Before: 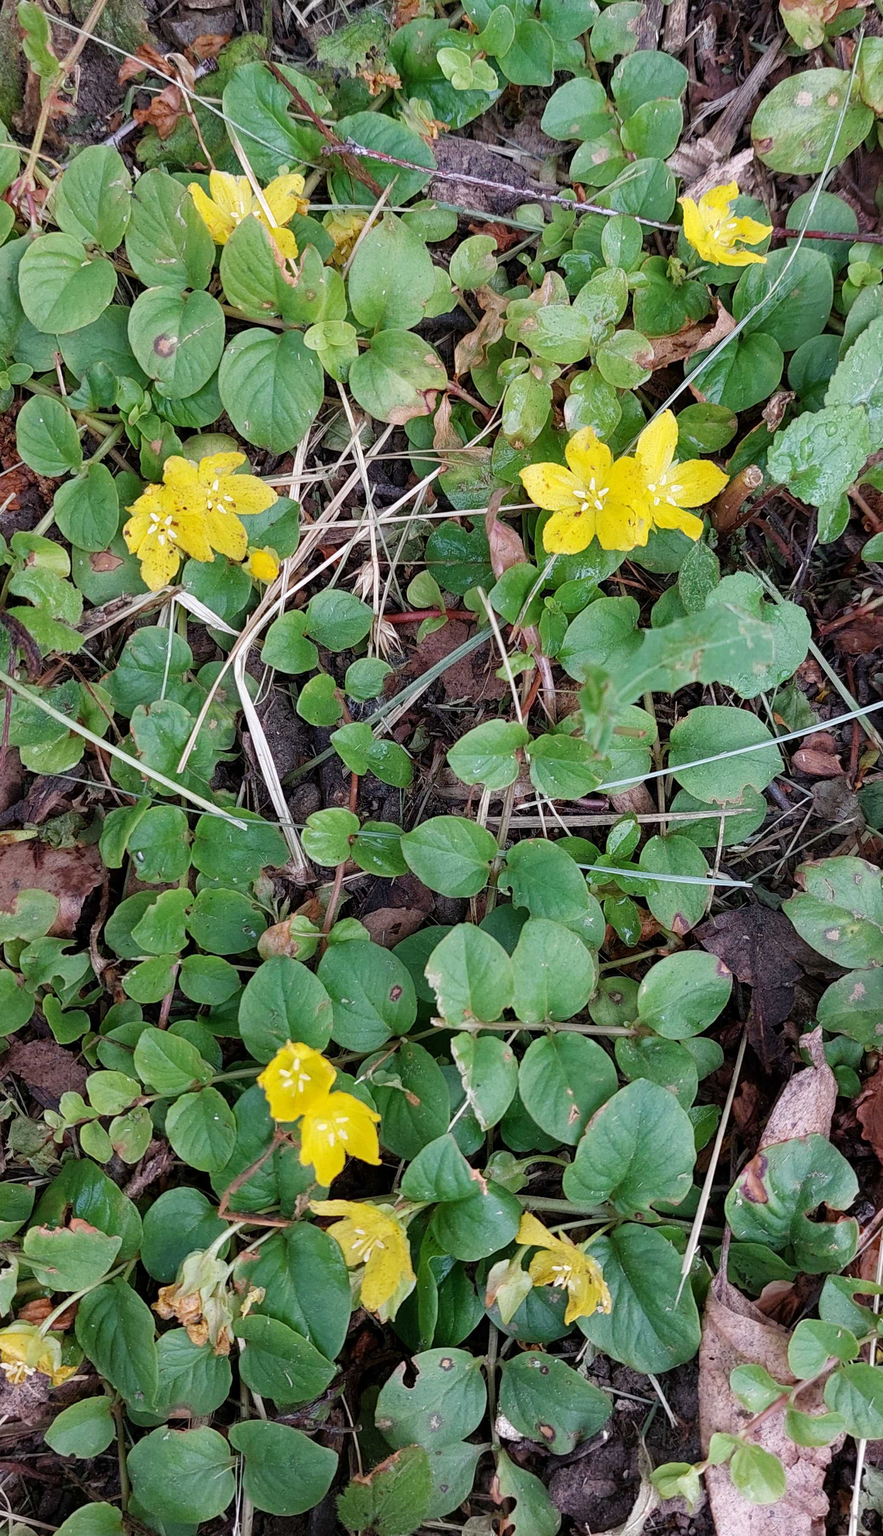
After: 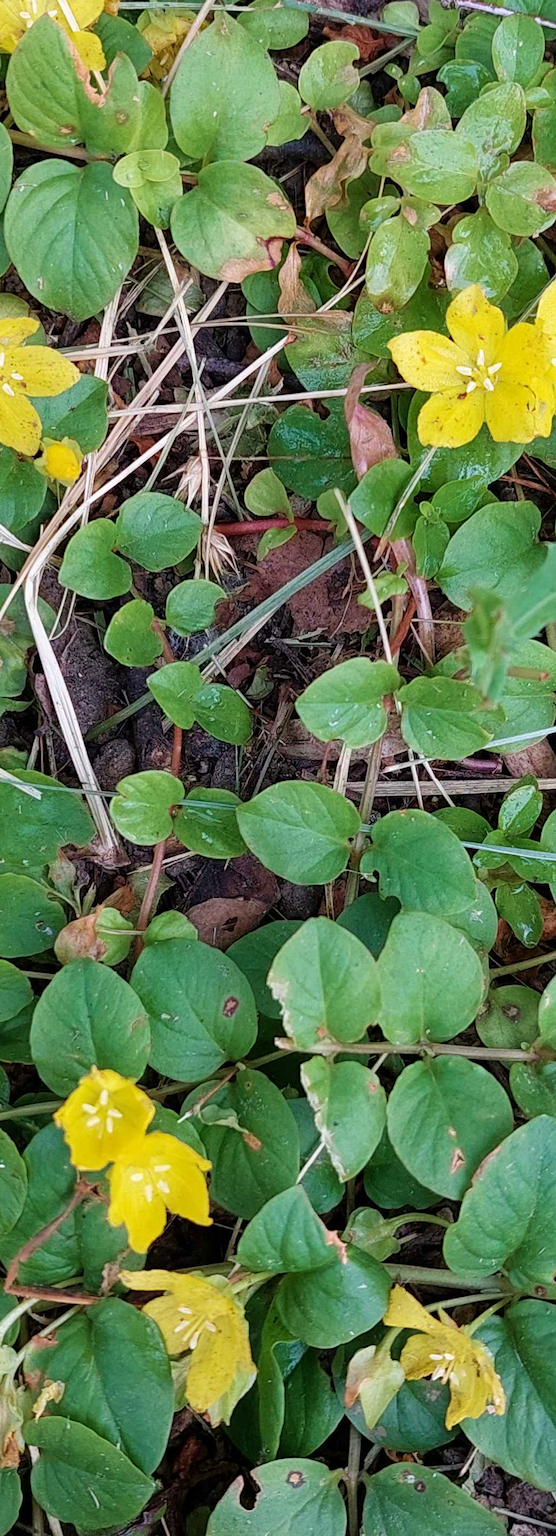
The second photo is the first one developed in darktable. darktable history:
velvia: on, module defaults
crop and rotate: angle 0.02°, left 24.353%, top 13.219%, right 26.156%, bottom 8.224%
